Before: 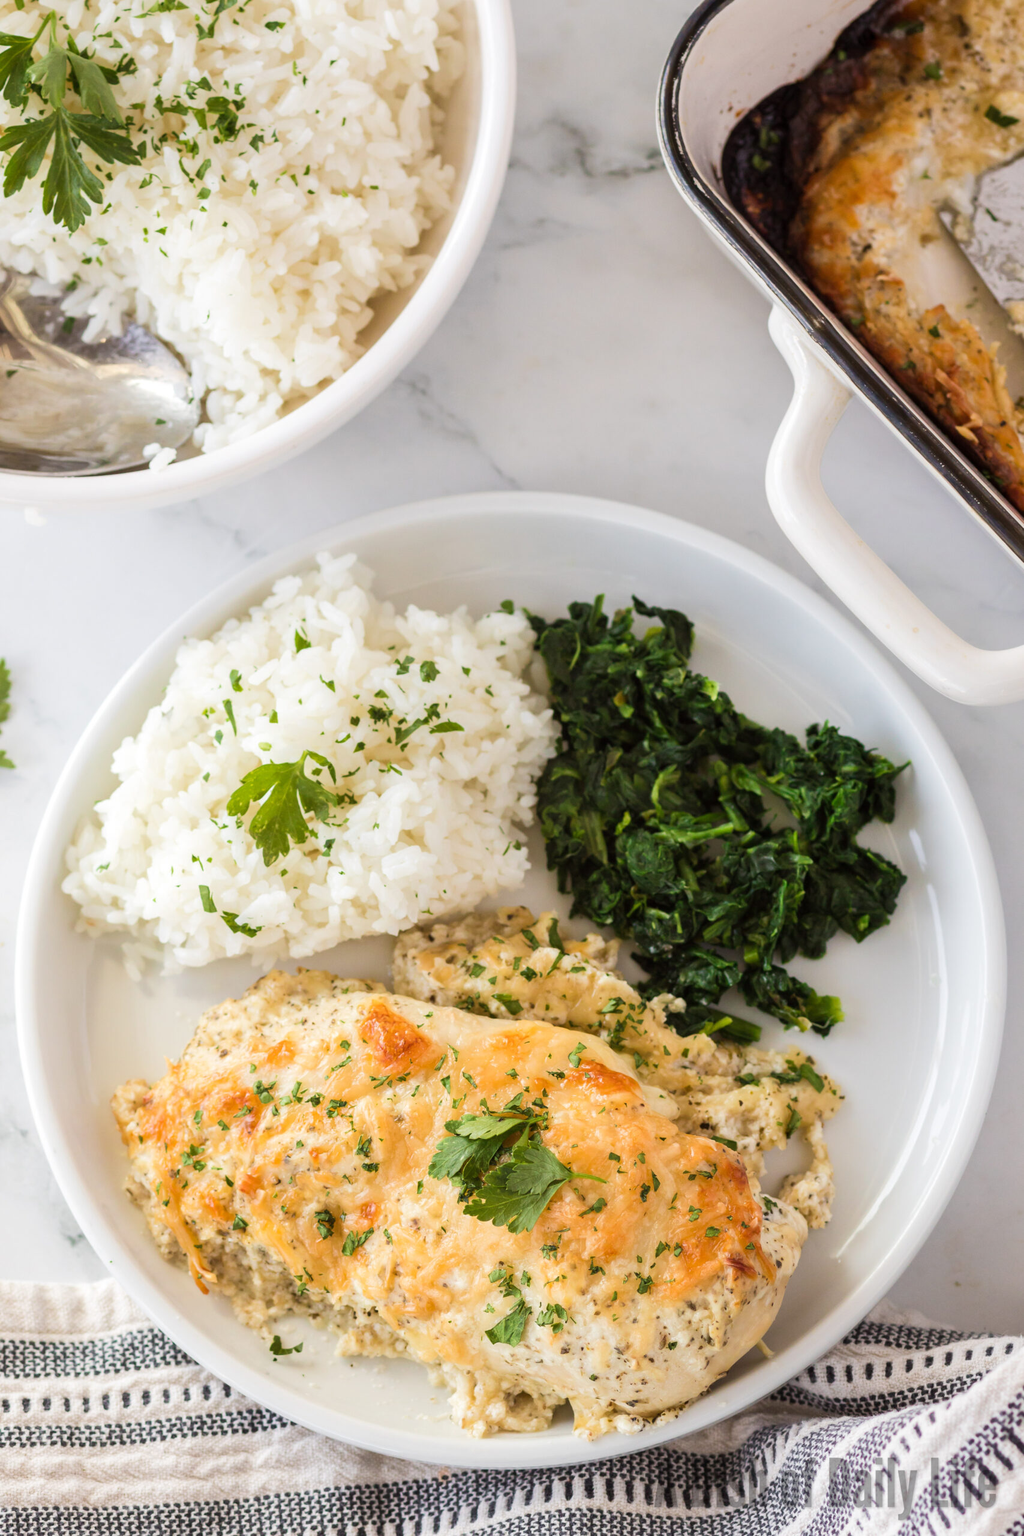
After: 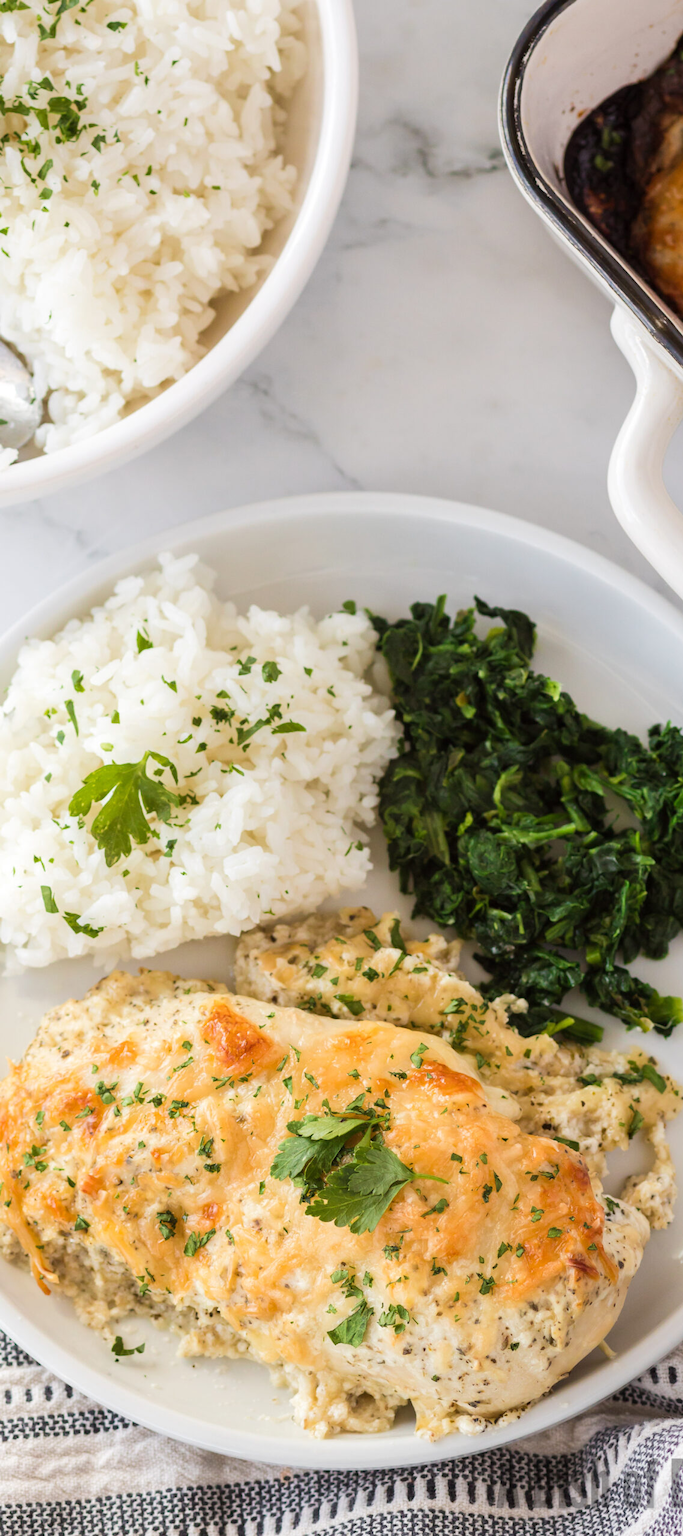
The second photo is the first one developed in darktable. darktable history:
crop and rotate: left 15.505%, right 17.752%
